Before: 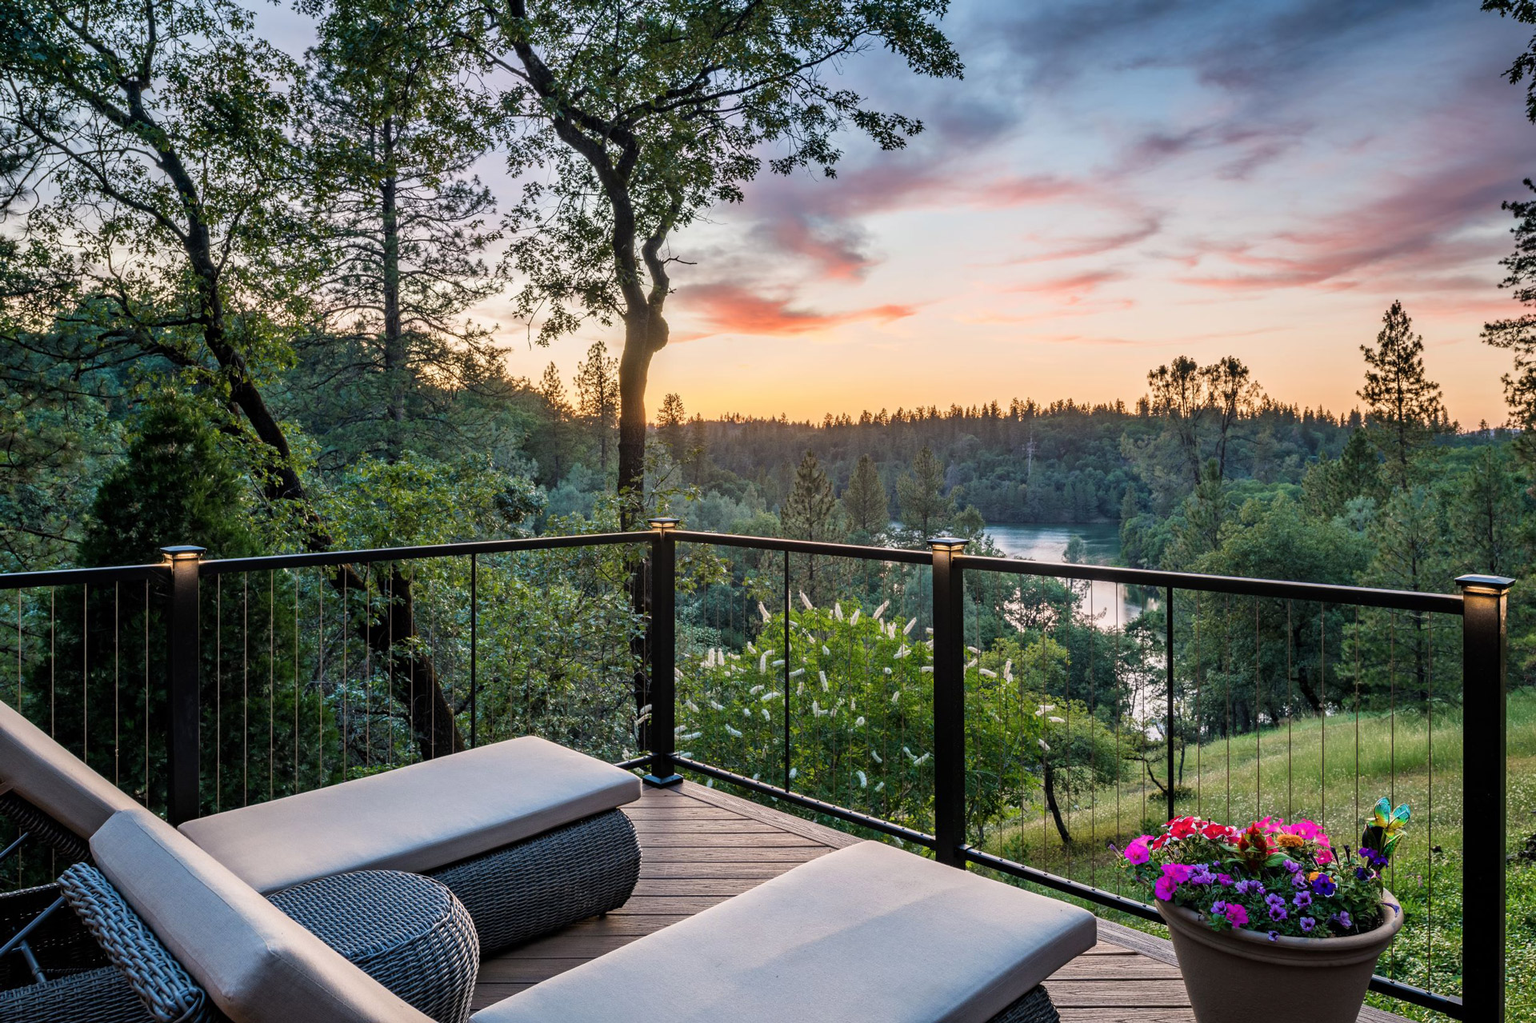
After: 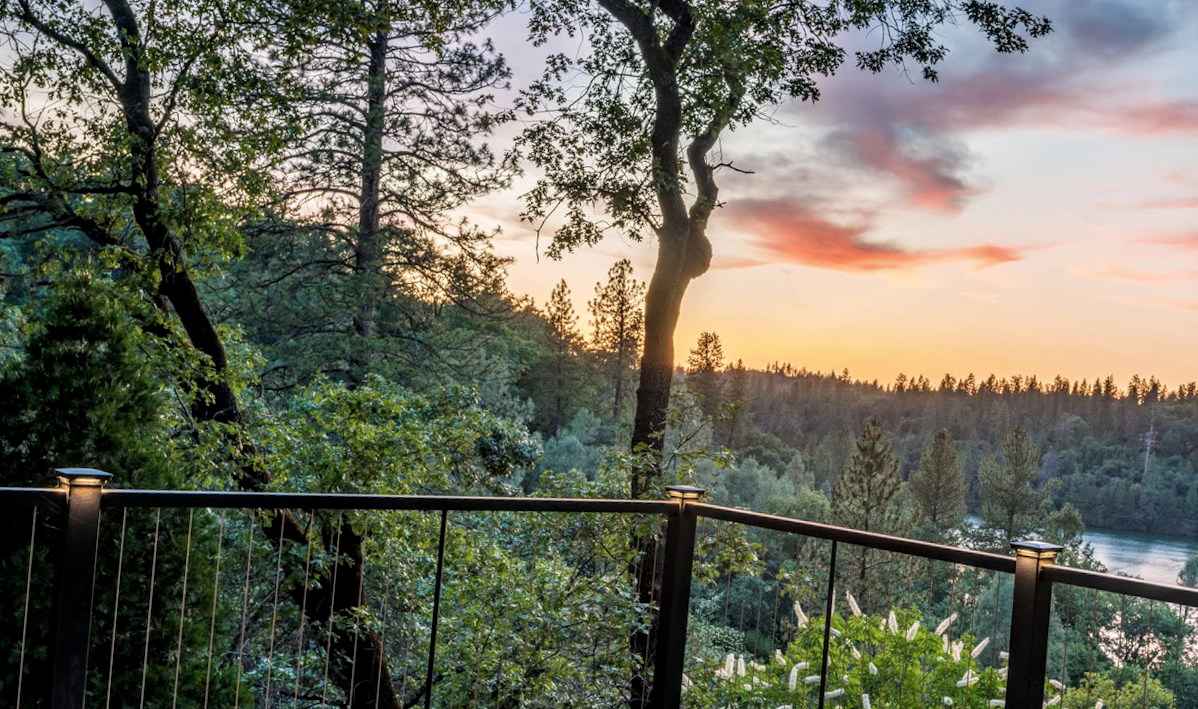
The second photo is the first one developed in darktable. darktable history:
crop and rotate: angle -4.99°, left 2.122%, top 6.945%, right 27.566%, bottom 30.519%
local contrast: on, module defaults
